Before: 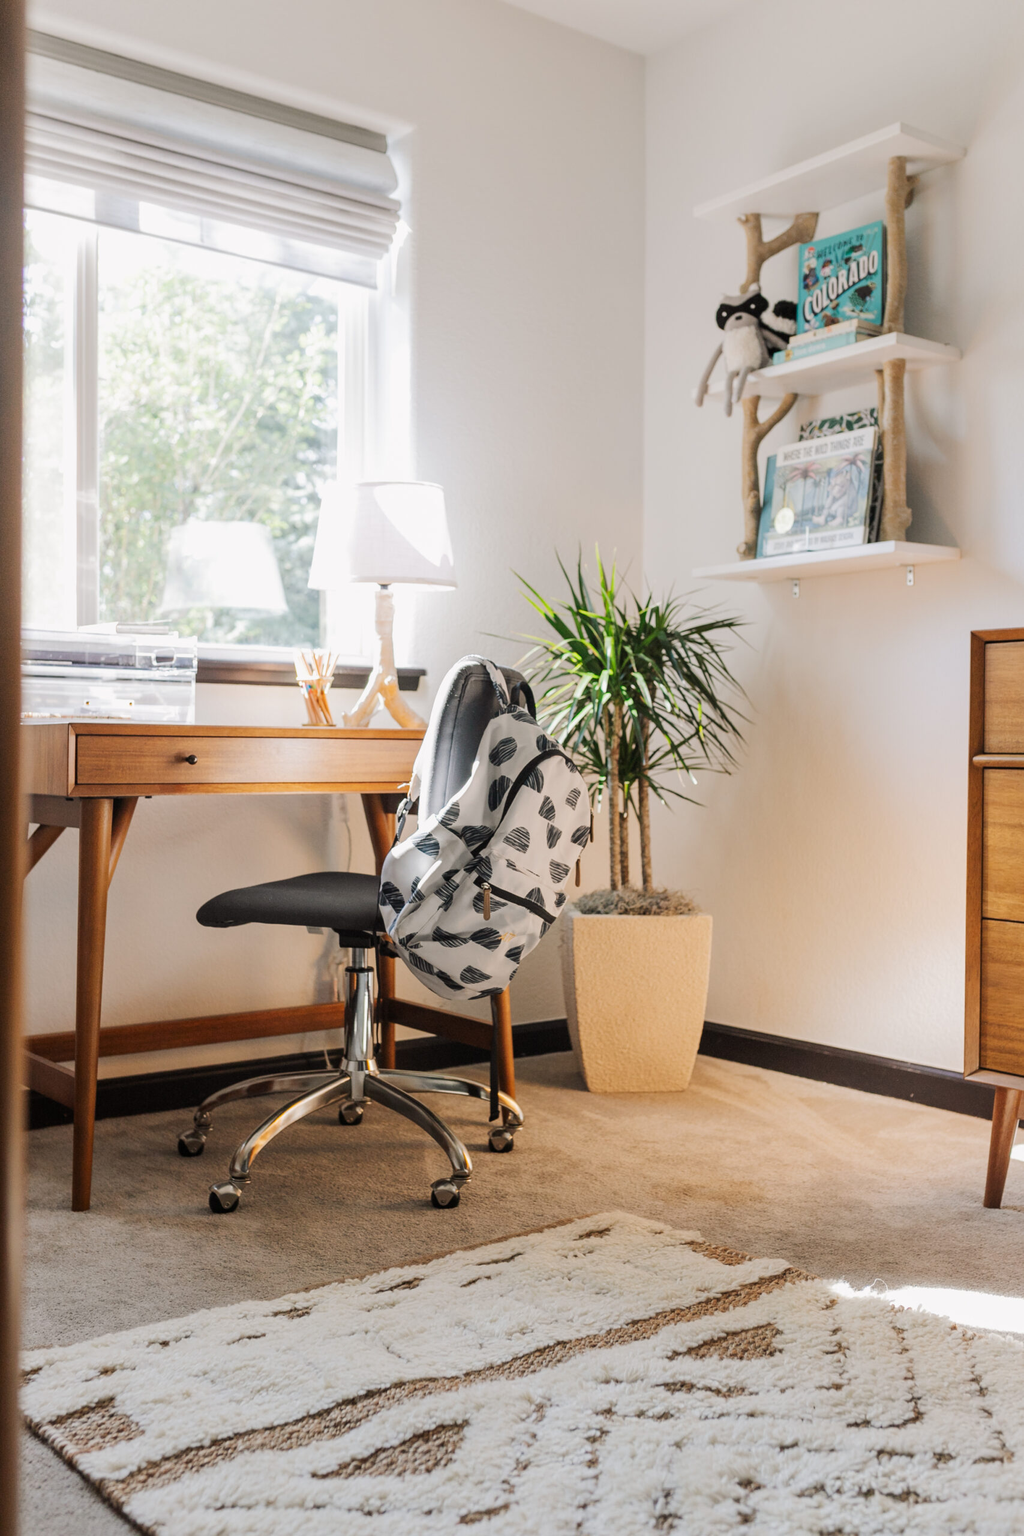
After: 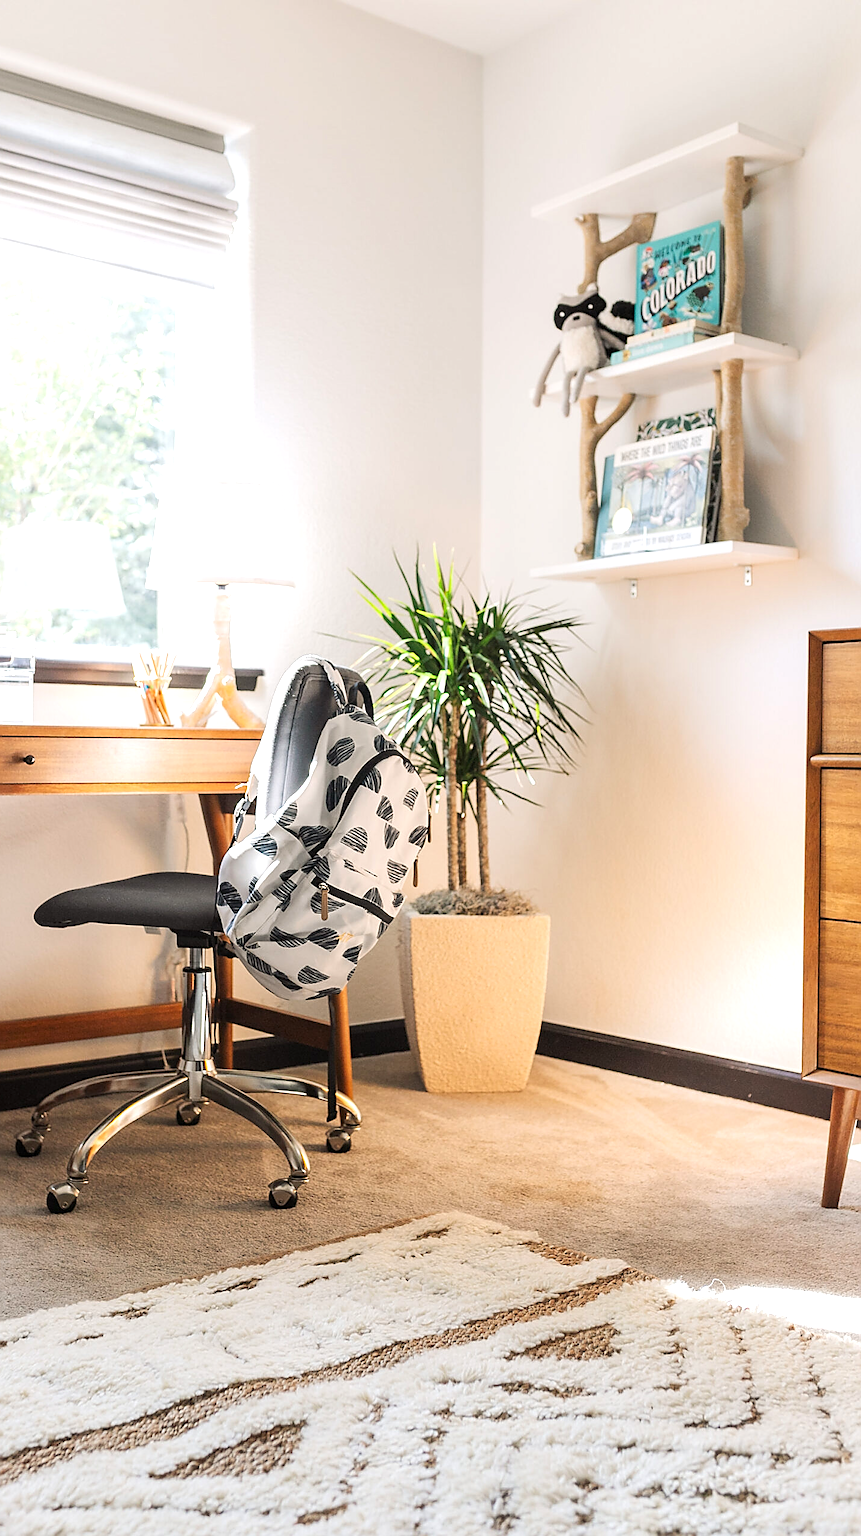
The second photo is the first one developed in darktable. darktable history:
exposure: exposure 0.568 EV, compensate highlight preservation false
crop: left 15.927%
sharpen: radius 1.404, amount 1.256, threshold 0.663
